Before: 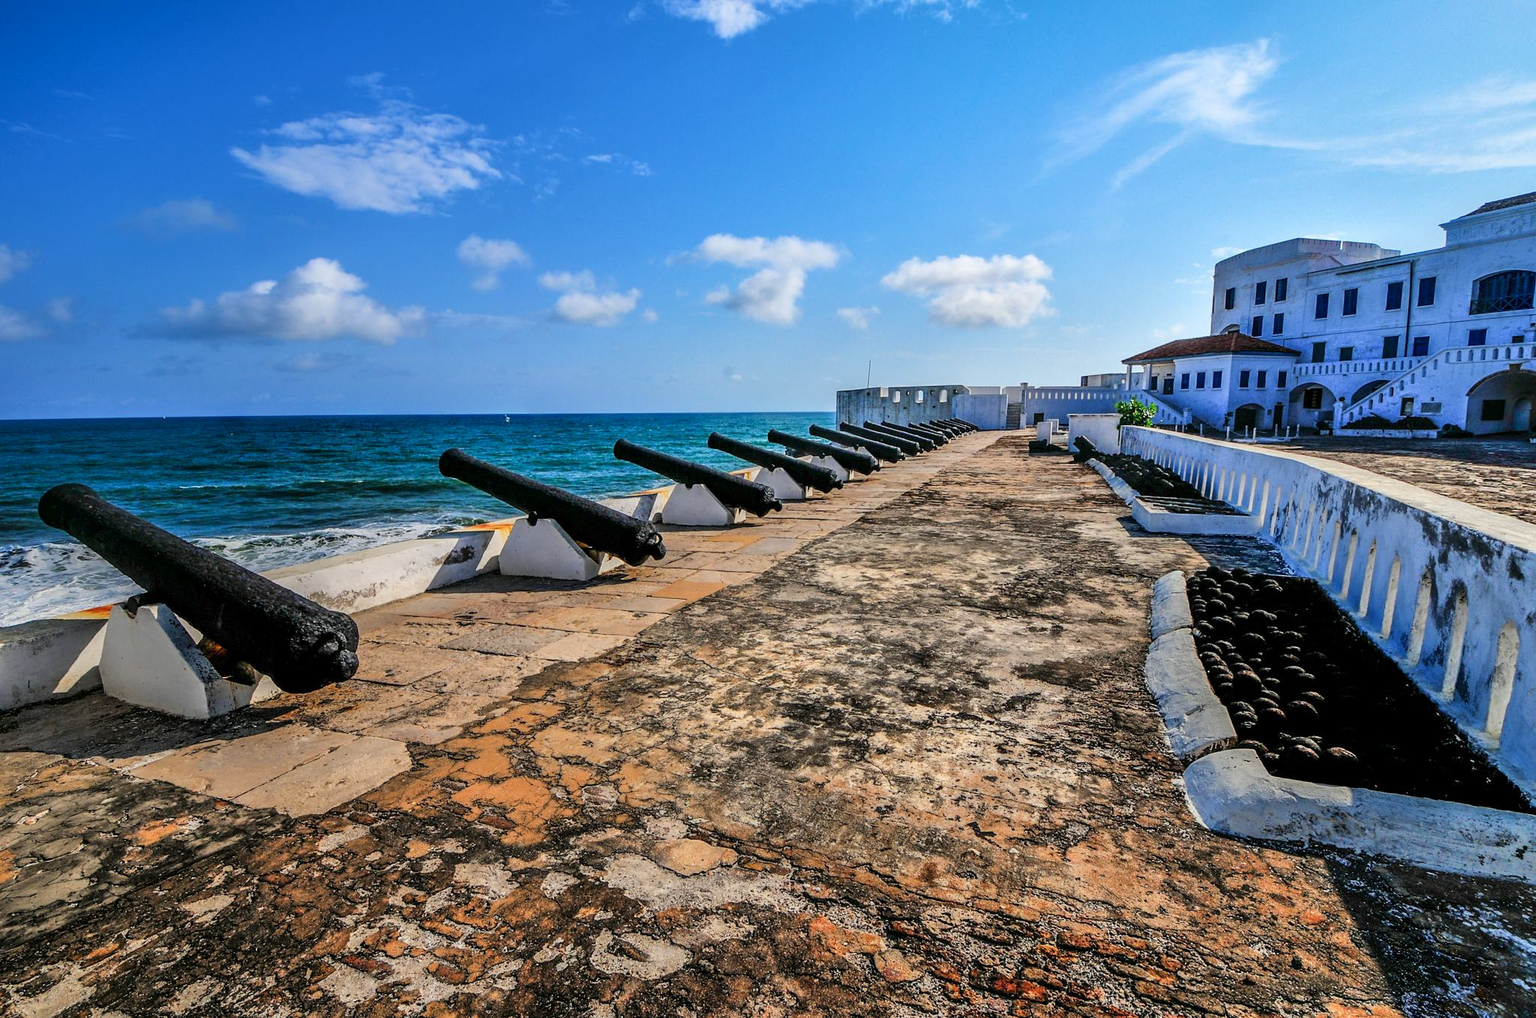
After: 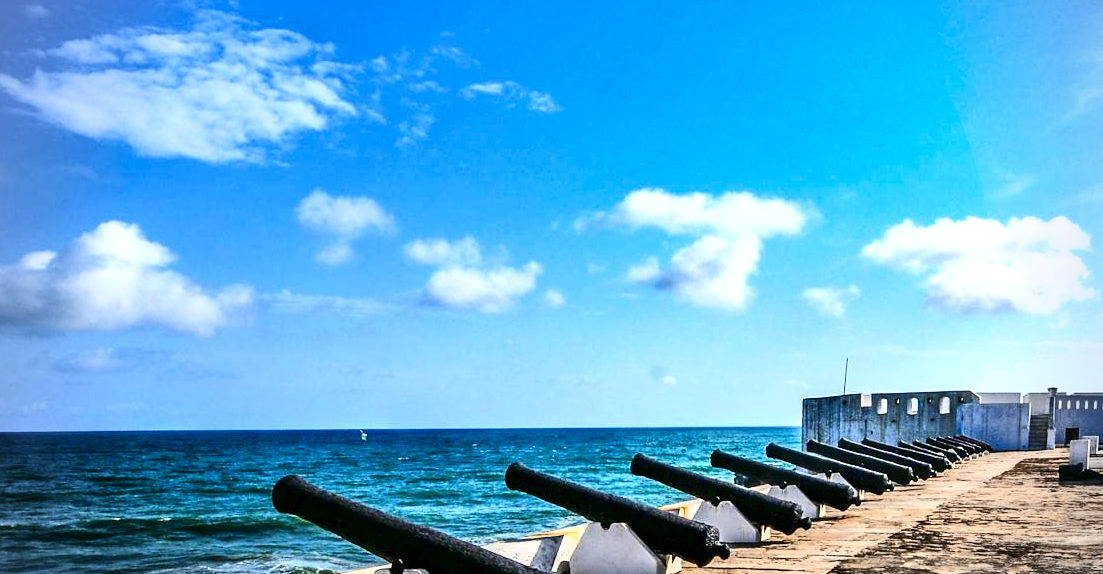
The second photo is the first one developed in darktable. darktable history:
exposure: black level correction 0, exposure 0.7 EV, compensate exposure bias true, compensate highlight preservation false
shadows and highlights: radius 118.69, shadows 42.21, highlights -61.56, soften with gaussian
crop: left 15.306%, top 9.065%, right 30.789%, bottom 48.638%
vignetting: unbound false
contrast brightness saturation: contrast 0.22
